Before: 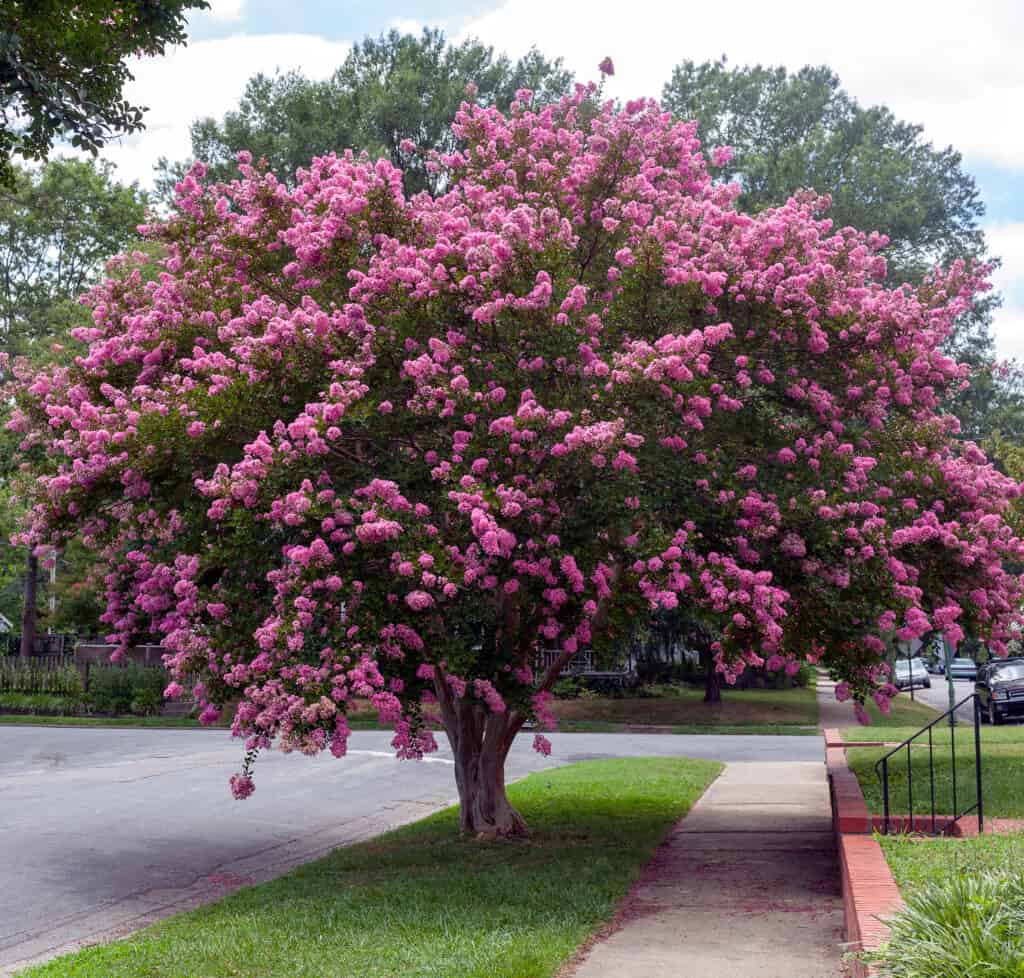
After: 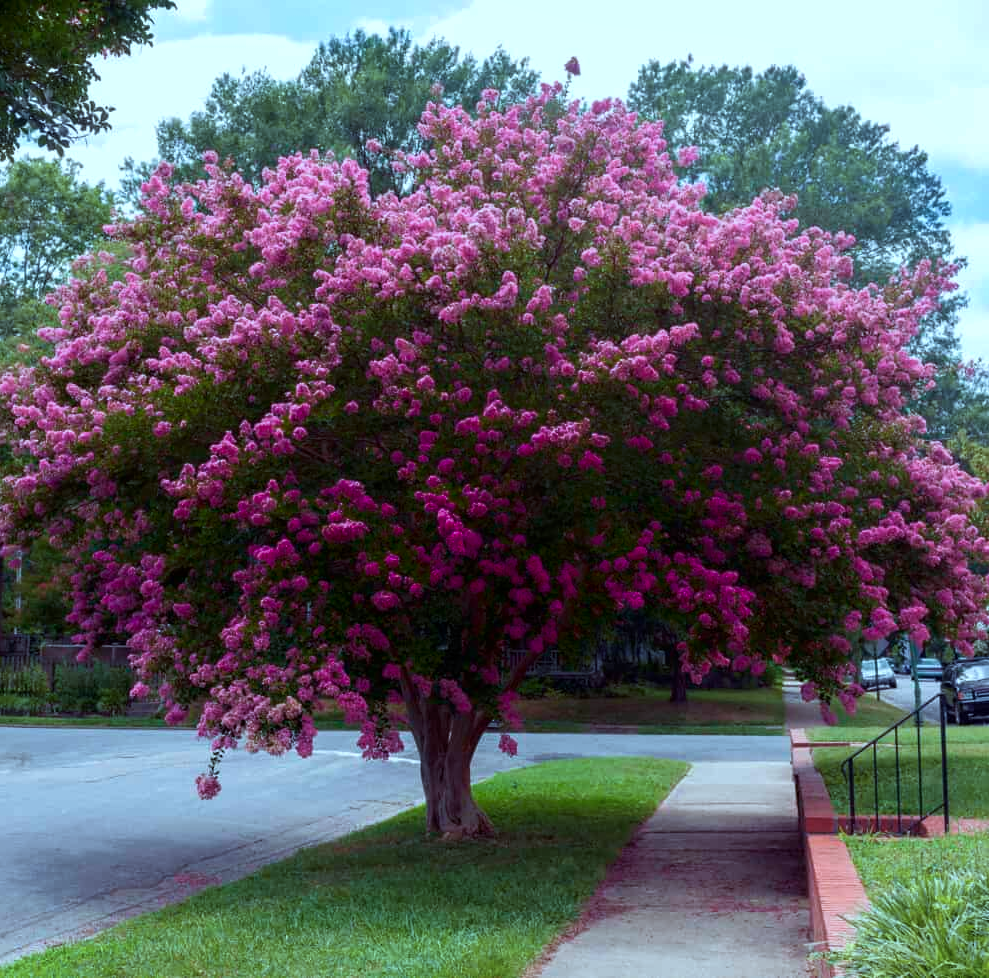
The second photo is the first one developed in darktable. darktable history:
crop and rotate: left 3.398%
velvia: strength 21.83%
color correction: highlights a* -11.31, highlights b* -15.68
shadows and highlights: shadows -86.41, highlights -36.24, soften with gaussian
